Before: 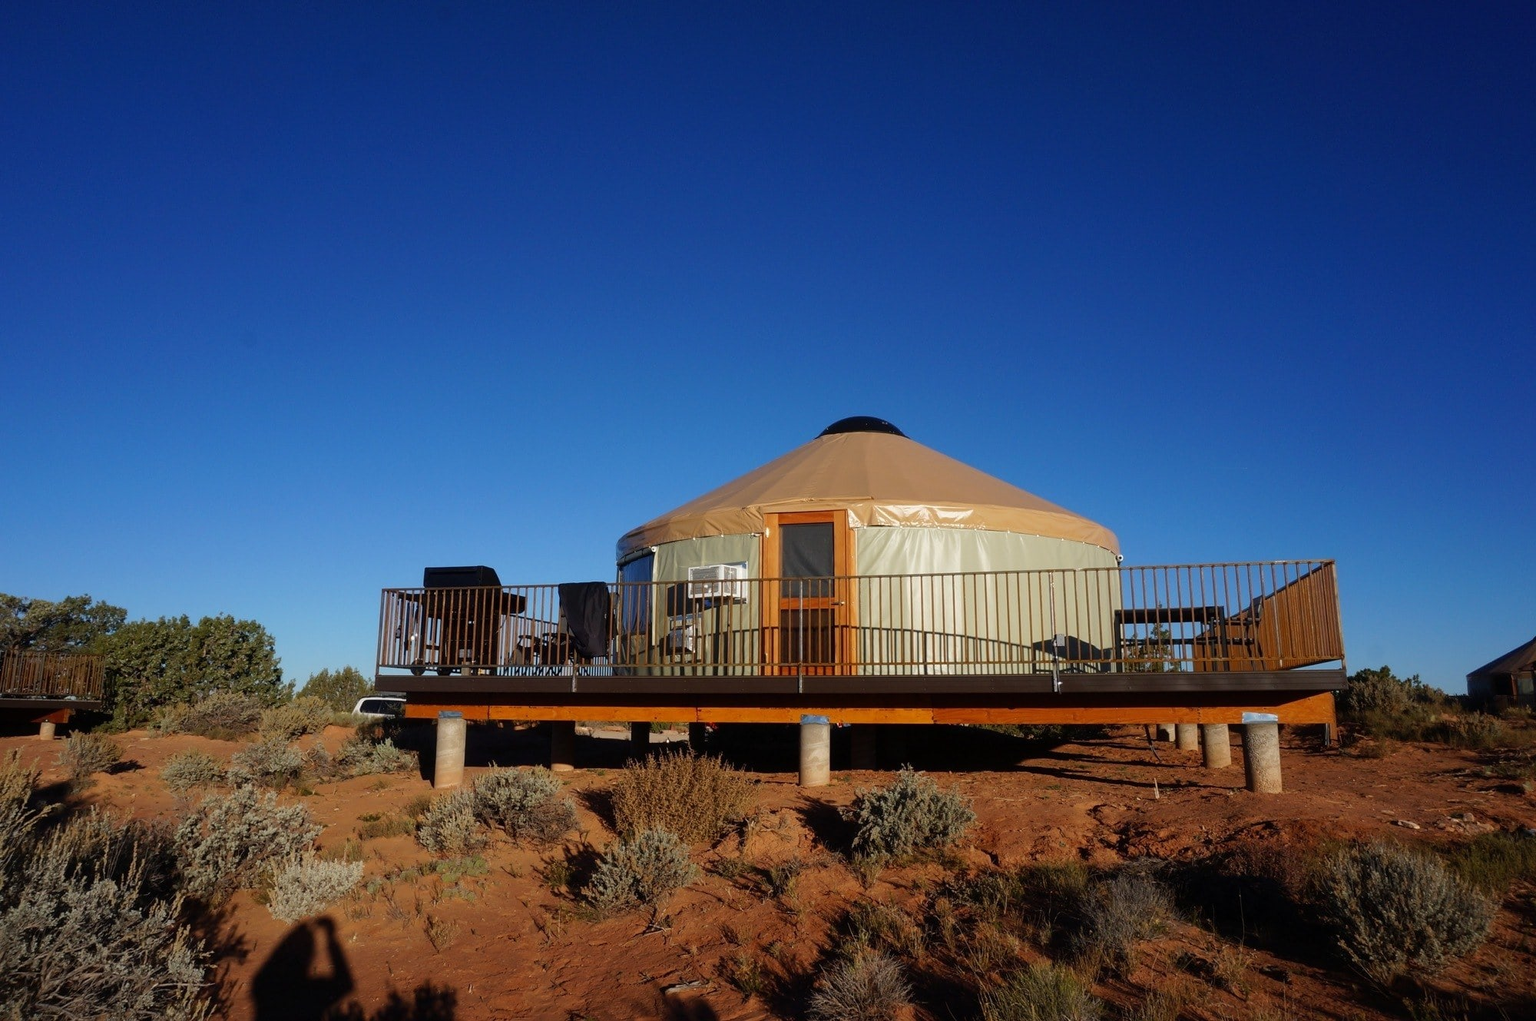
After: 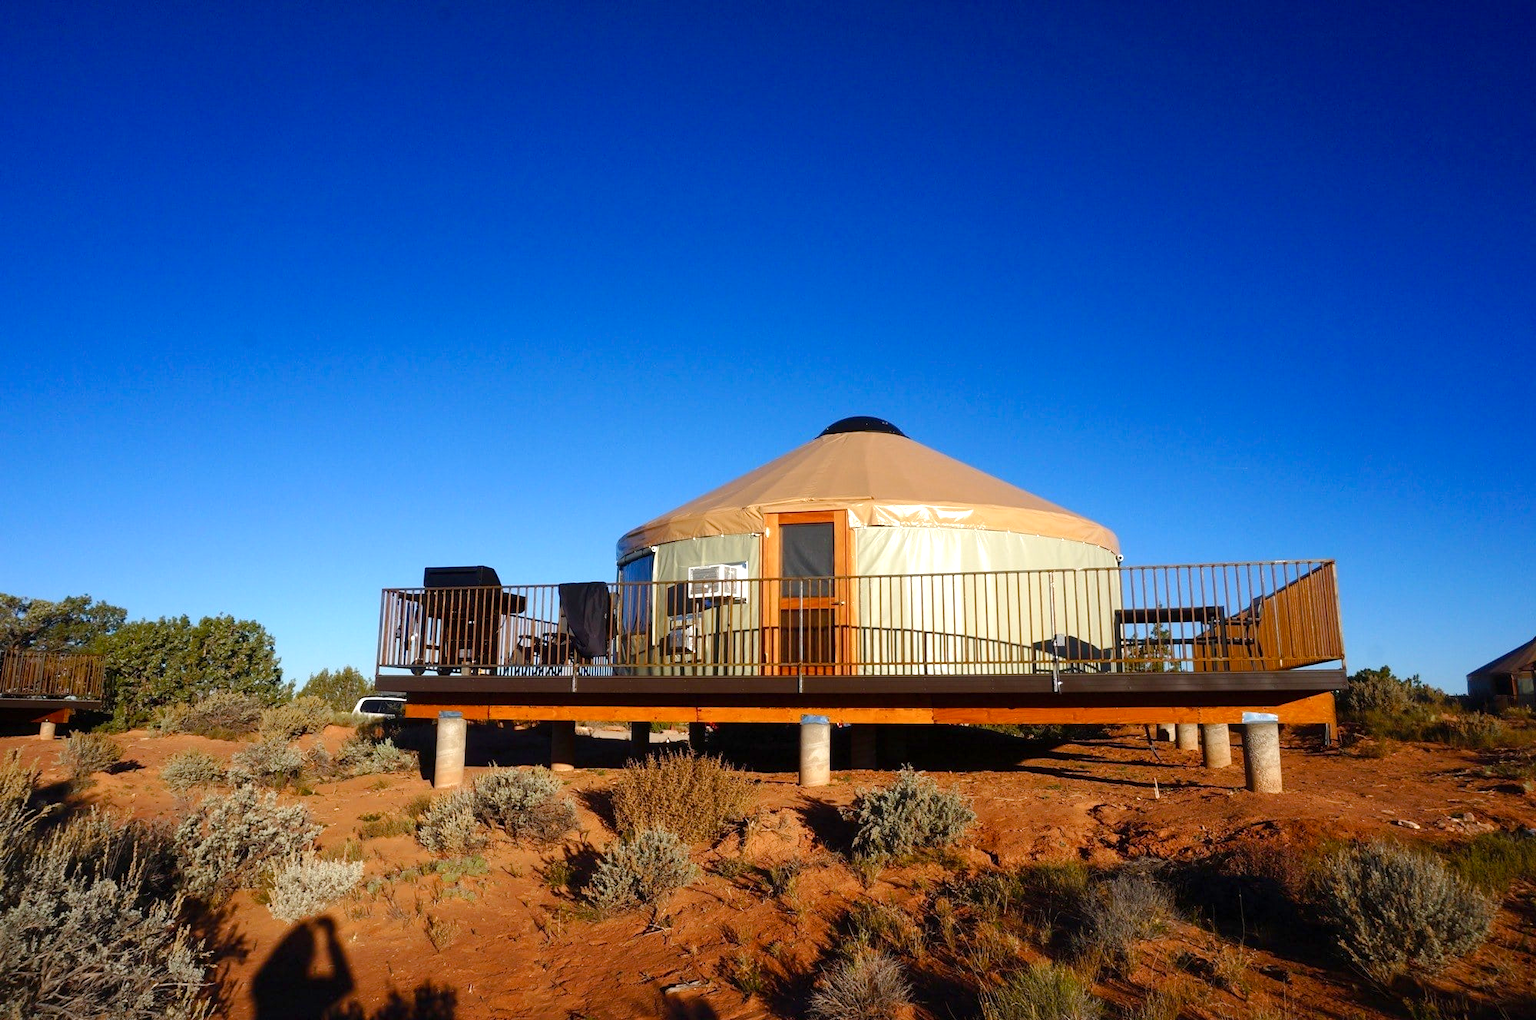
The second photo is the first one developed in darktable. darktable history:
color balance rgb: perceptual saturation grading › global saturation 20%, perceptual saturation grading › highlights -25.656%, perceptual saturation grading › shadows 24.372%
exposure: exposure 0.769 EV, compensate highlight preservation false
